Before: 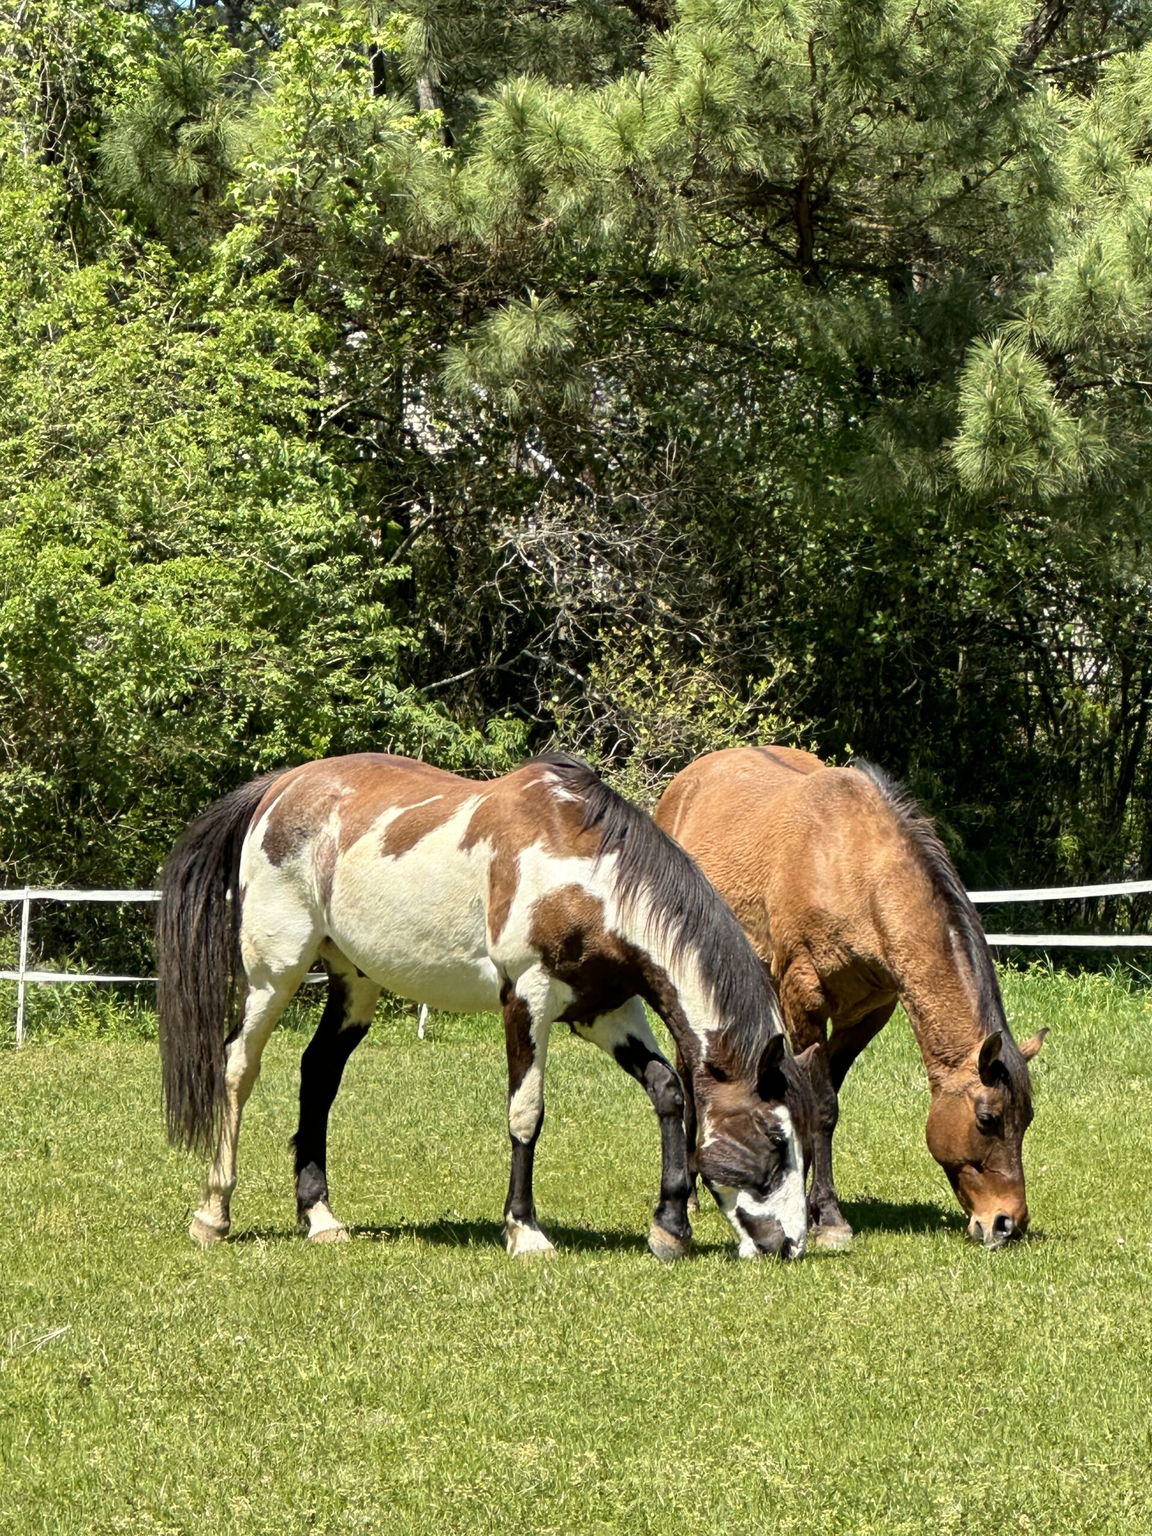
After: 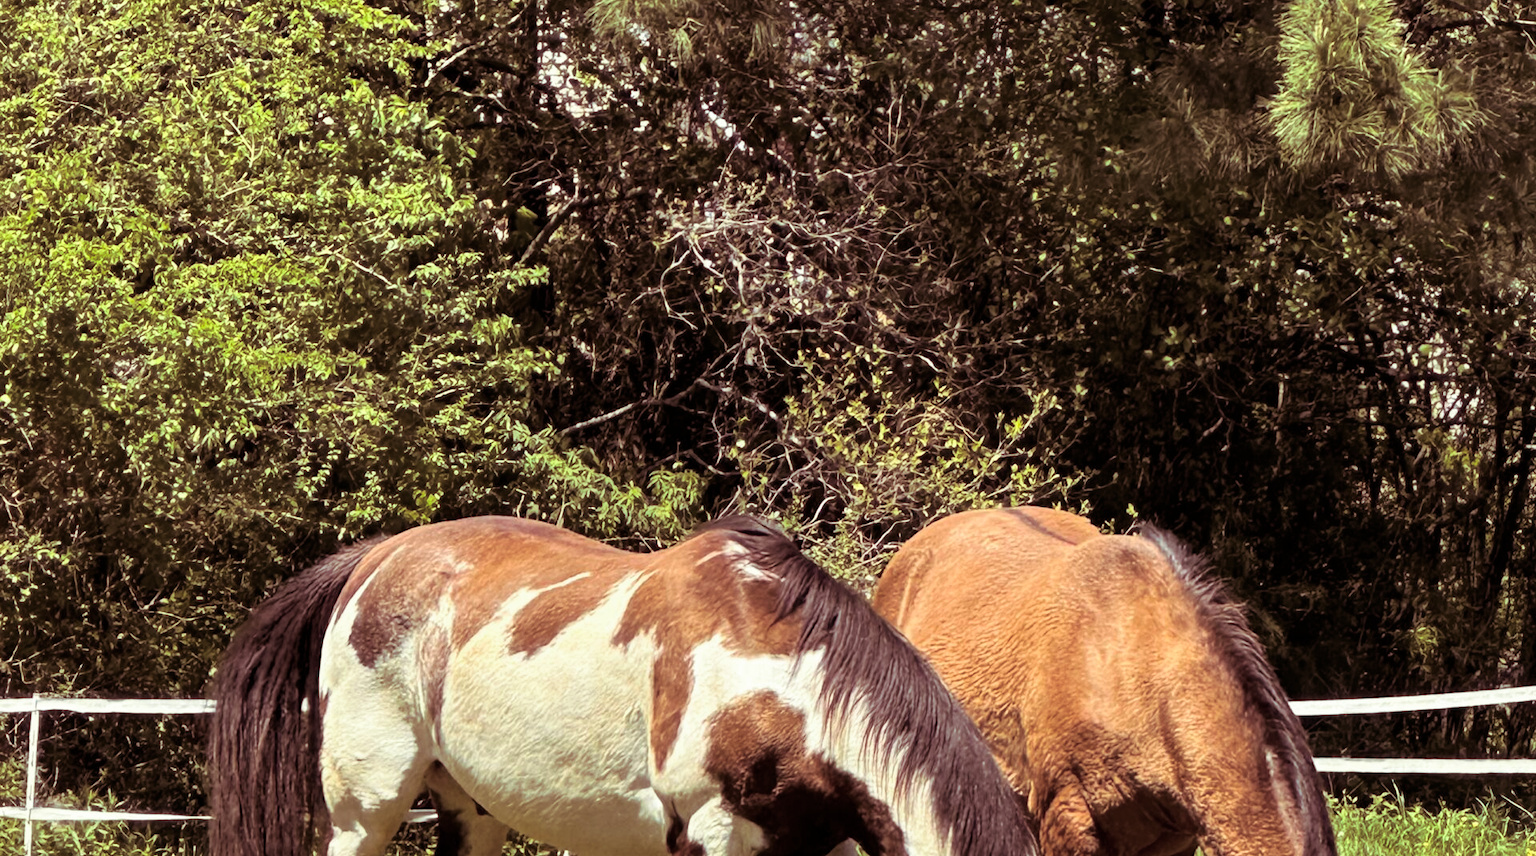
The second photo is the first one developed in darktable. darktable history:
split-toning: on, module defaults
crop and rotate: top 23.84%, bottom 34.294%
